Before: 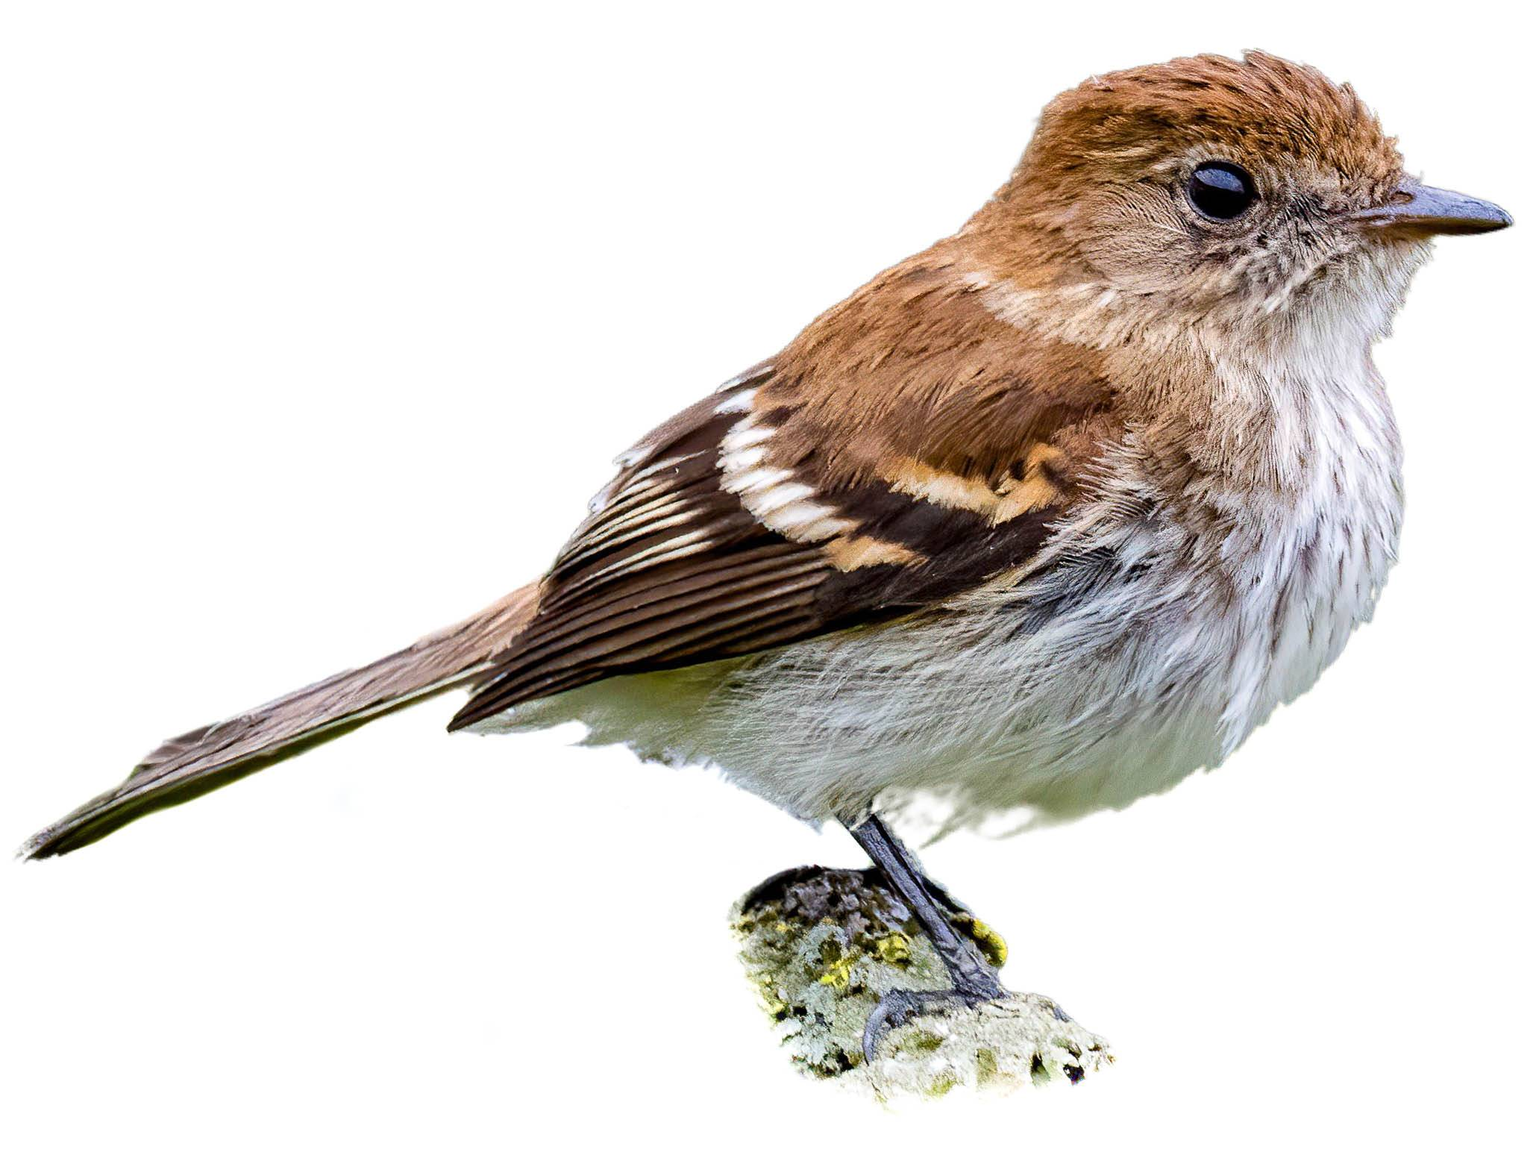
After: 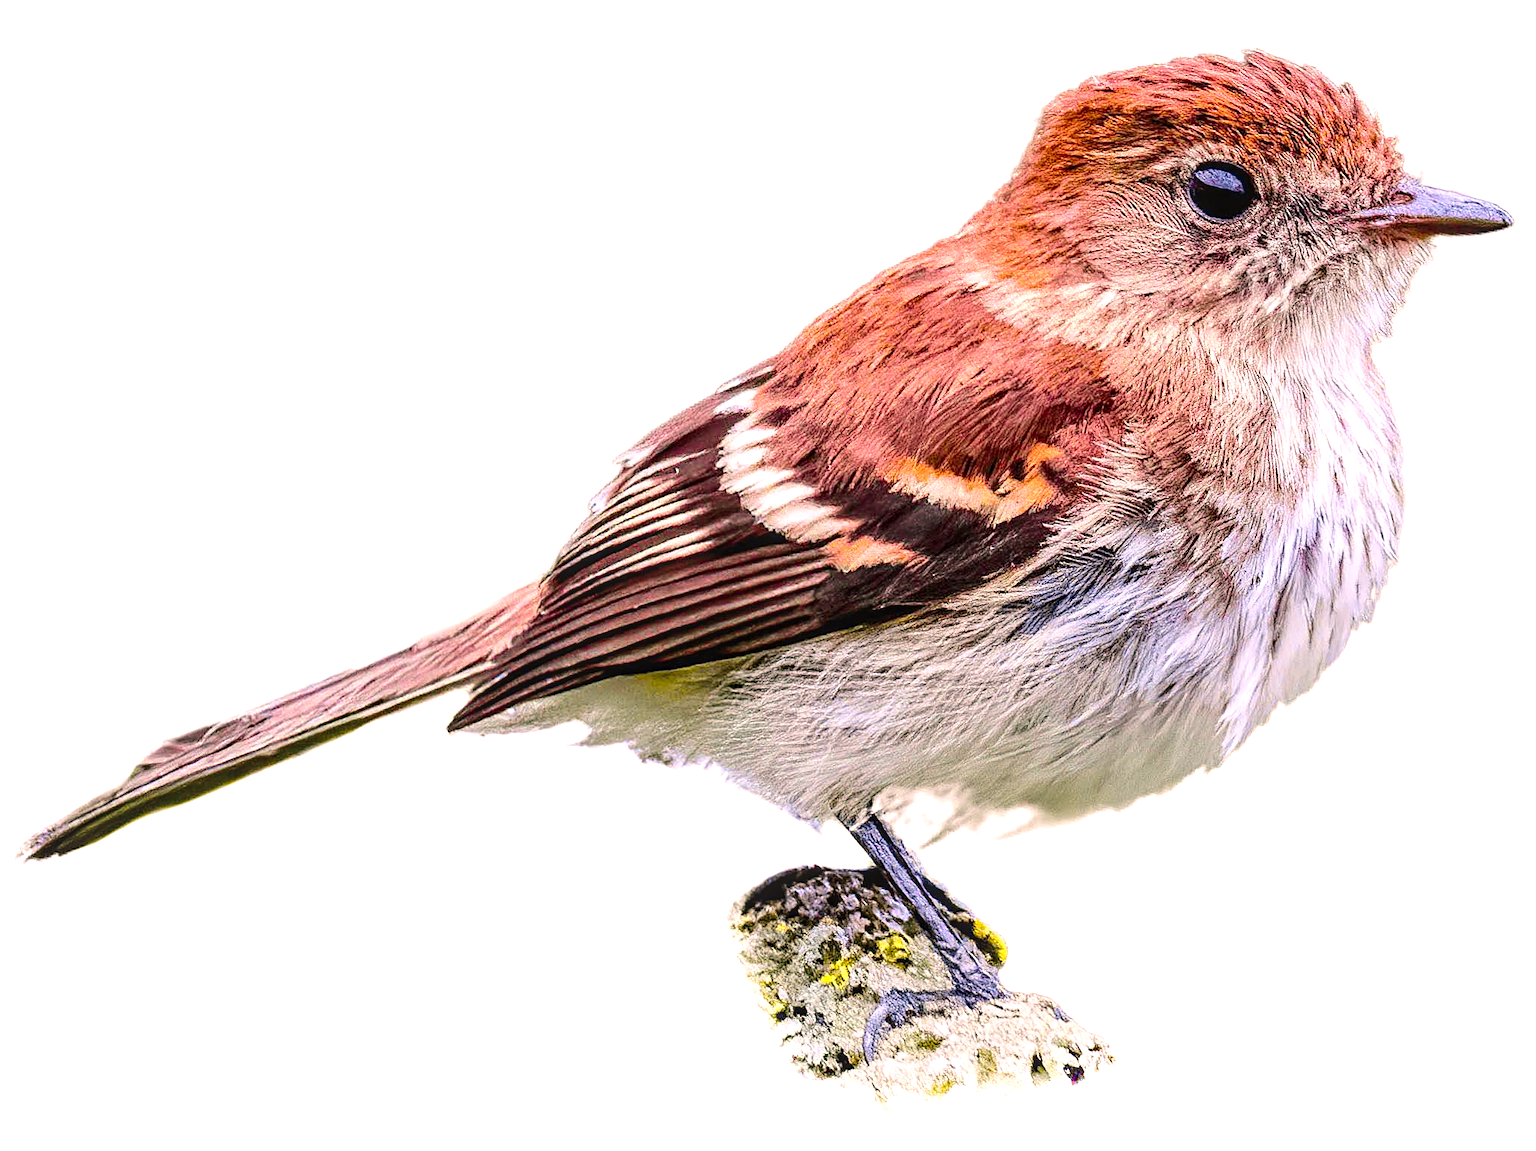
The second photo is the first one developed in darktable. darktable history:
exposure: exposure 0.611 EV, compensate highlight preservation false
color correction: highlights a* 12.42, highlights b* 5.54
tone curve: curves: ch0 [(0, 0) (0.23, 0.189) (0.486, 0.52) (0.822, 0.825) (0.994, 0.955)]; ch1 [(0, 0) (0.226, 0.261) (0.379, 0.442) (0.469, 0.468) (0.495, 0.498) (0.514, 0.509) (0.561, 0.603) (0.59, 0.656) (1, 1)]; ch2 [(0, 0) (0.269, 0.299) (0.459, 0.43) (0.498, 0.5) (0.523, 0.52) (0.586, 0.569) (0.635, 0.617) (0.659, 0.681) (0.718, 0.764) (1, 1)], color space Lab, independent channels, preserve colors none
local contrast: highlights 27%, detail 130%
sharpen: on, module defaults
